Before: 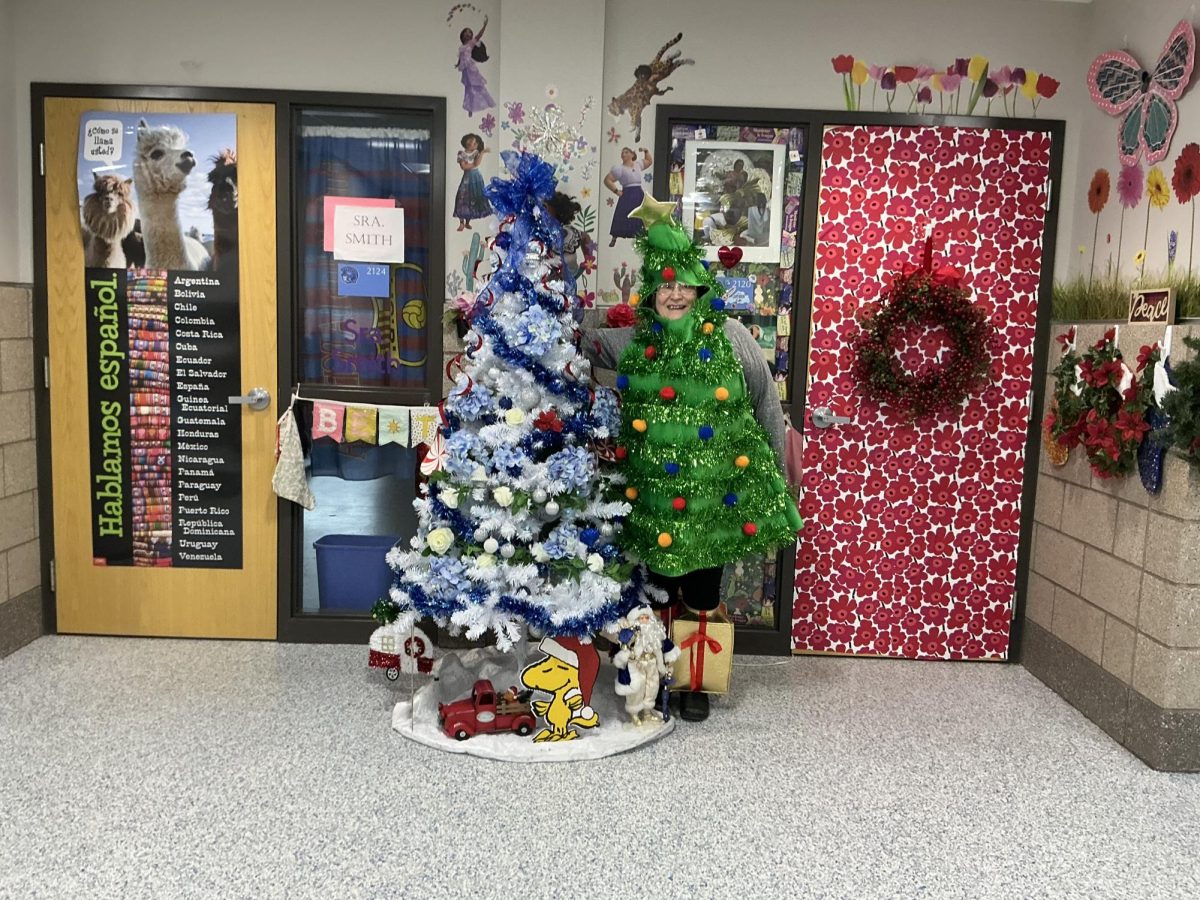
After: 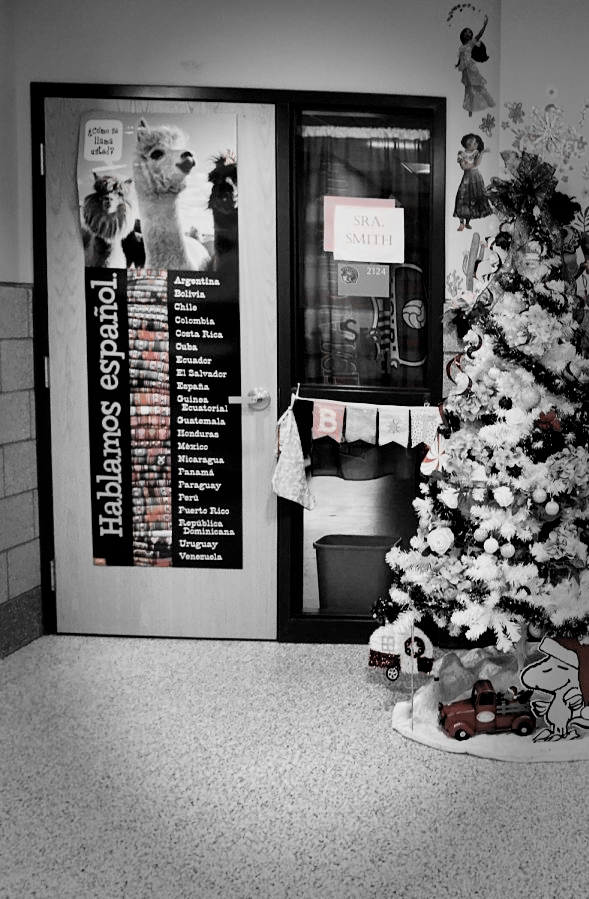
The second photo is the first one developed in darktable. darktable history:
rgb levels: levels [[0.01, 0.419, 0.839], [0, 0.5, 1], [0, 0.5, 1]]
filmic rgb: black relative exposure -5 EV, hardness 2.88, contrast 1.4
crop and rotate: left 0%, top 0%, right 50.845%
shadows and highlights: shadows 53, soften with gaussian
vignetting: fall-off start 66.7%, fall-off radius 39.74%, brightness -0.576, saturation -0.258, automatic ratio true, width/height ratio 0.671, dithering 16-bit output
color zones: curves: ch1 [(0, 0.006) (0.094, 0.285) (0.171, 0.001) (0.429, 0.001) (0.571, 0.003) (0.714, 0.004) (0.857, 0.004) (1, 0.006)]
